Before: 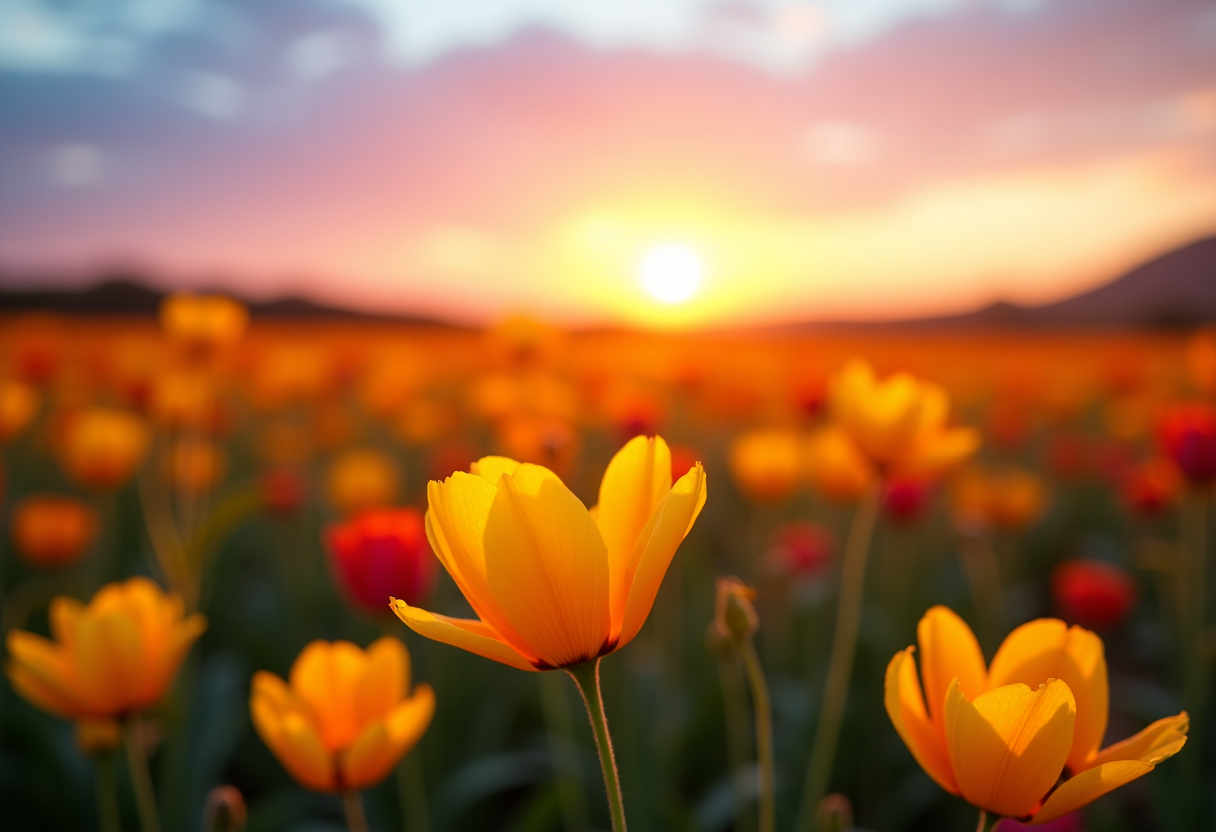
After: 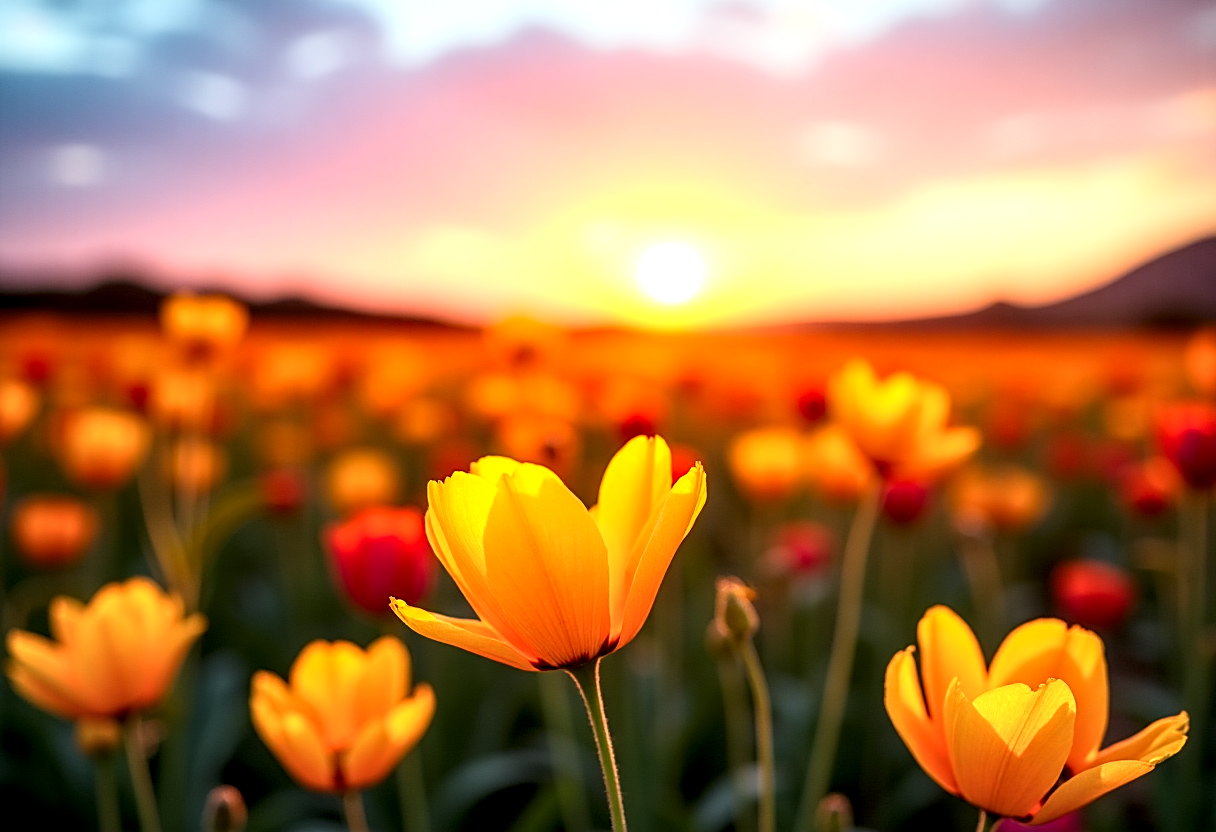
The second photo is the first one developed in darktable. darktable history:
tone equalizer: on, module defaults
local contrast: highlights 65%, shadows 54%, detail 169%, midtone range 0.514
contrast brightness saturation: contrast 0.2, brightness 0.16, saturation 0.22
sharpen: on, module defaults
